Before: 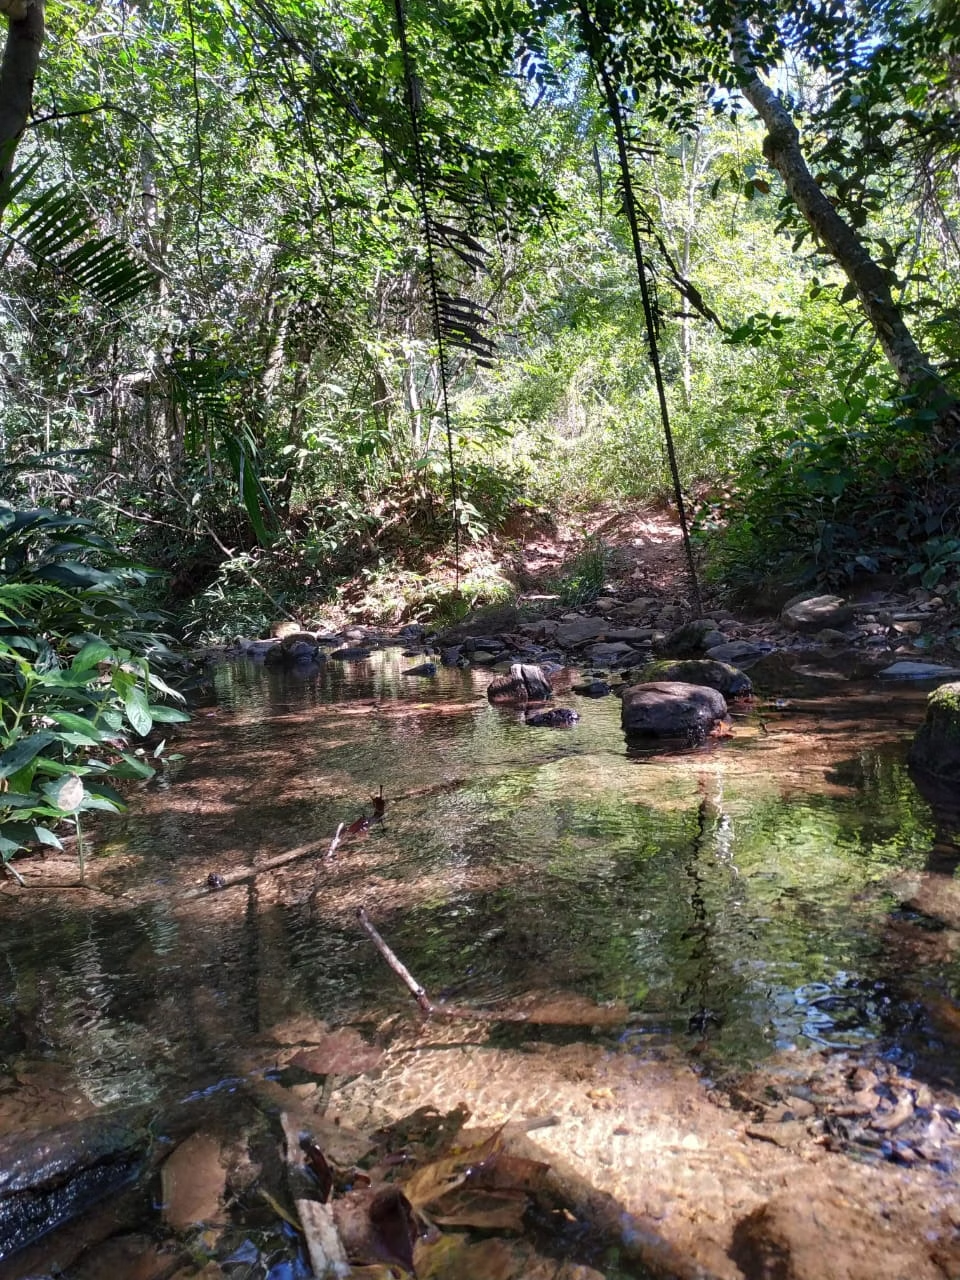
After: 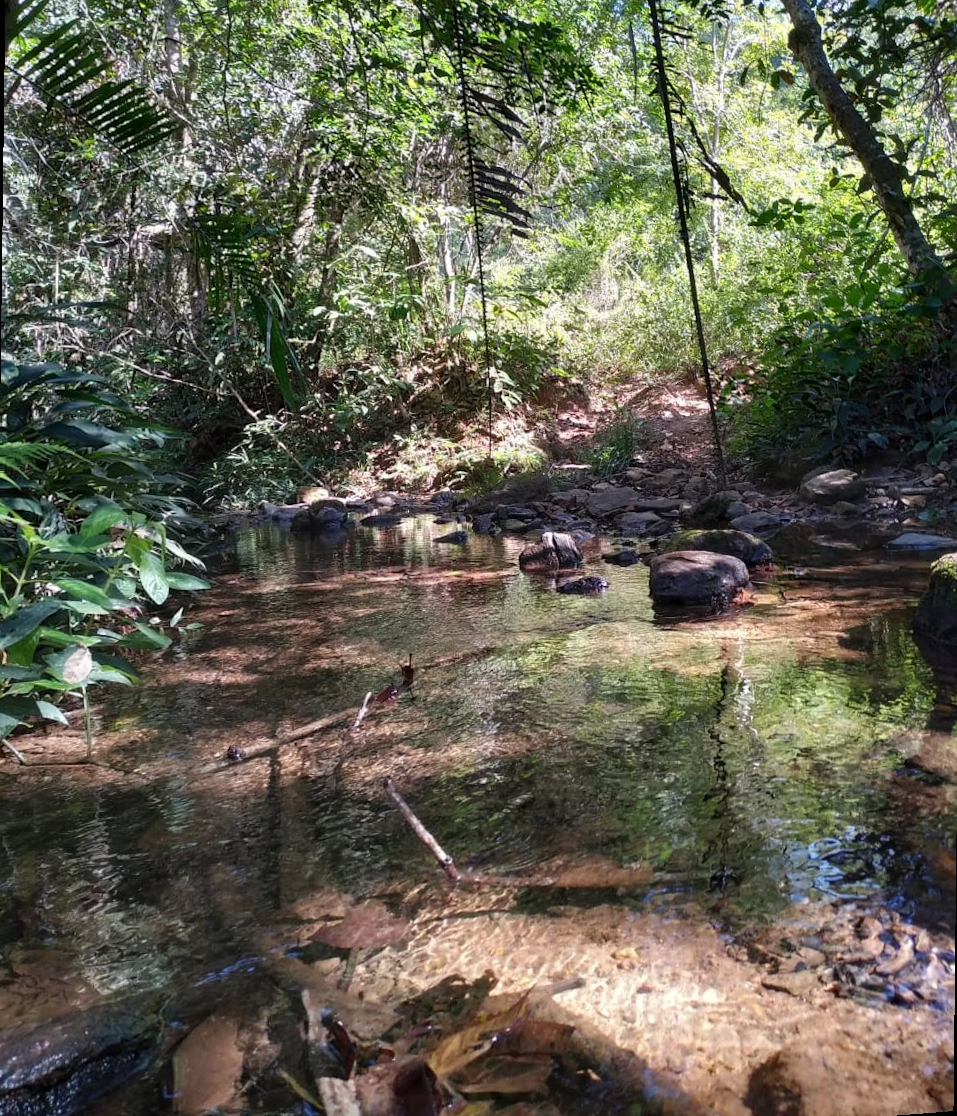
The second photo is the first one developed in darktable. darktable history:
rotate and perspective: rotation 0.679°, lens shift (horizontal) 0.136, crop left 0.009, crop right 0.991, crop top 0.078, crop bottom 0.95
crop and rotate: top 6.25%
